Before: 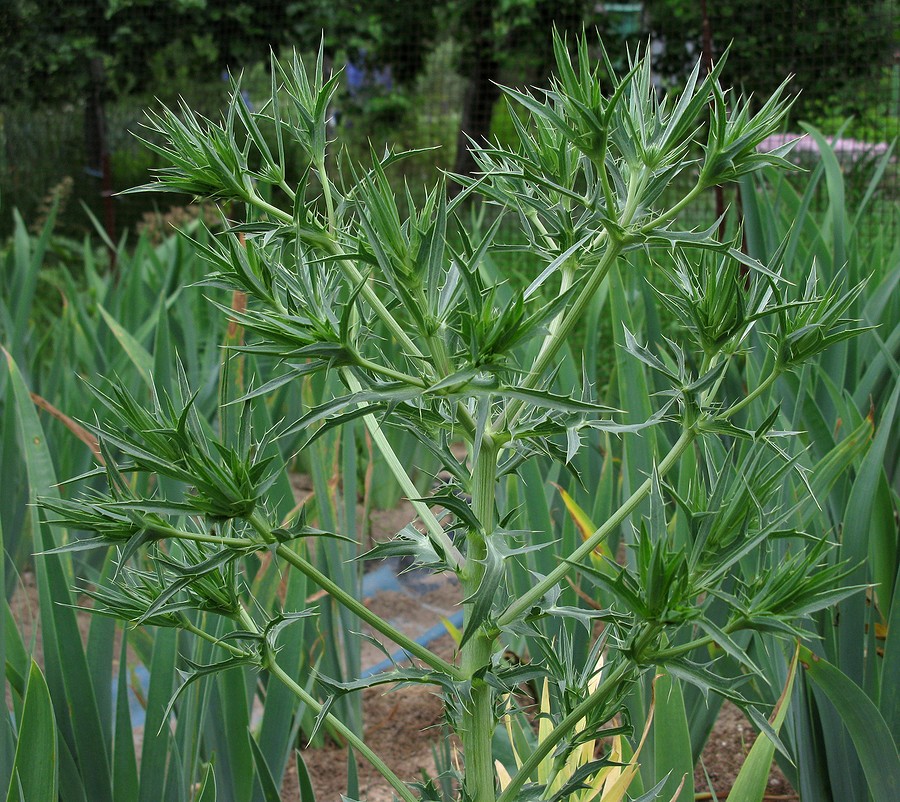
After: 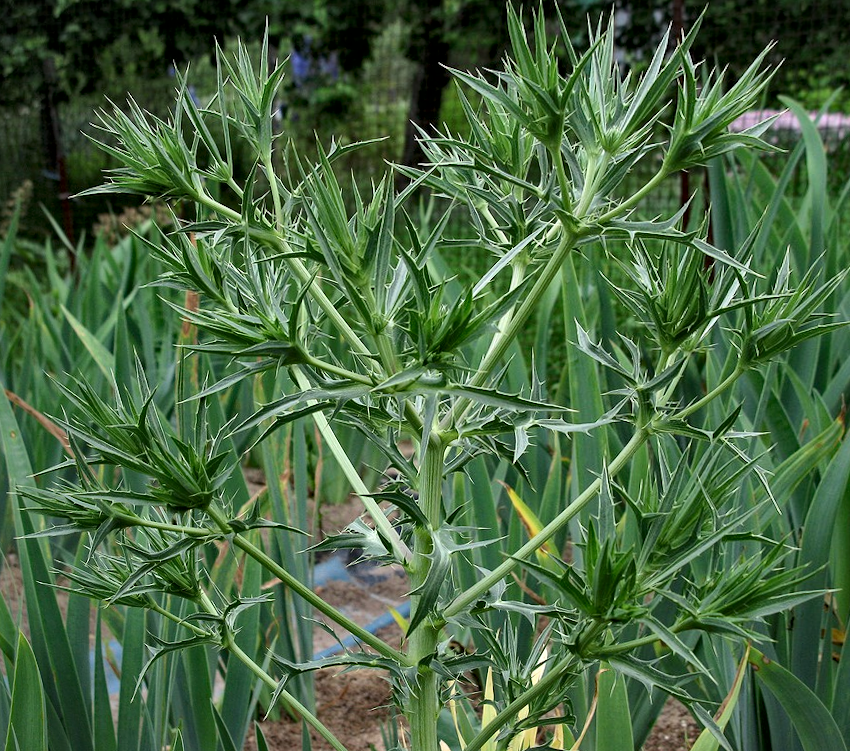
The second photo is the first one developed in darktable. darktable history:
contrast brightness saturation: contrast 0.01, saturation -0.05
haze removal: compatibility mode true, adaptive false
local contrast: mode bilateral grid, contrast 25, coarseness 60, detail 151%, midtone range 0.2
rotate and perspective: rotation 0.062°, lens shift (vertical) 0.115, lens shift (horizontal) -0.133, crop left 0.047, crop right 0.94, crop top 0.061, crop bottom 0.94
